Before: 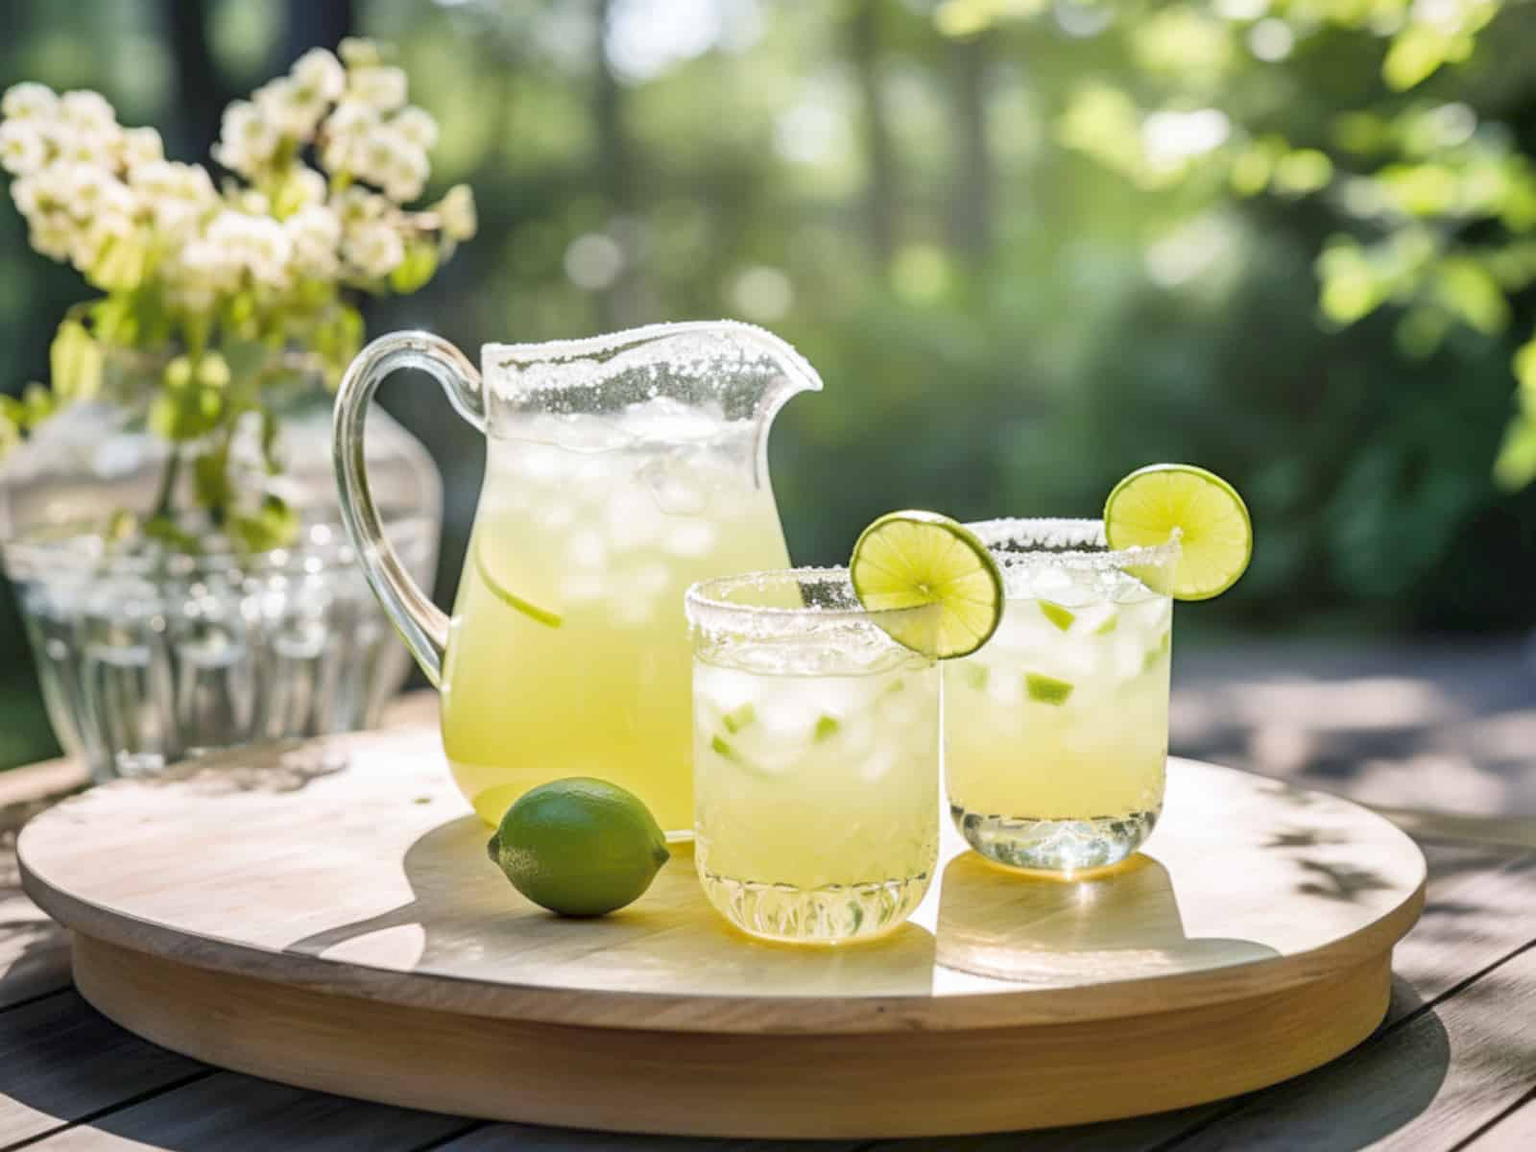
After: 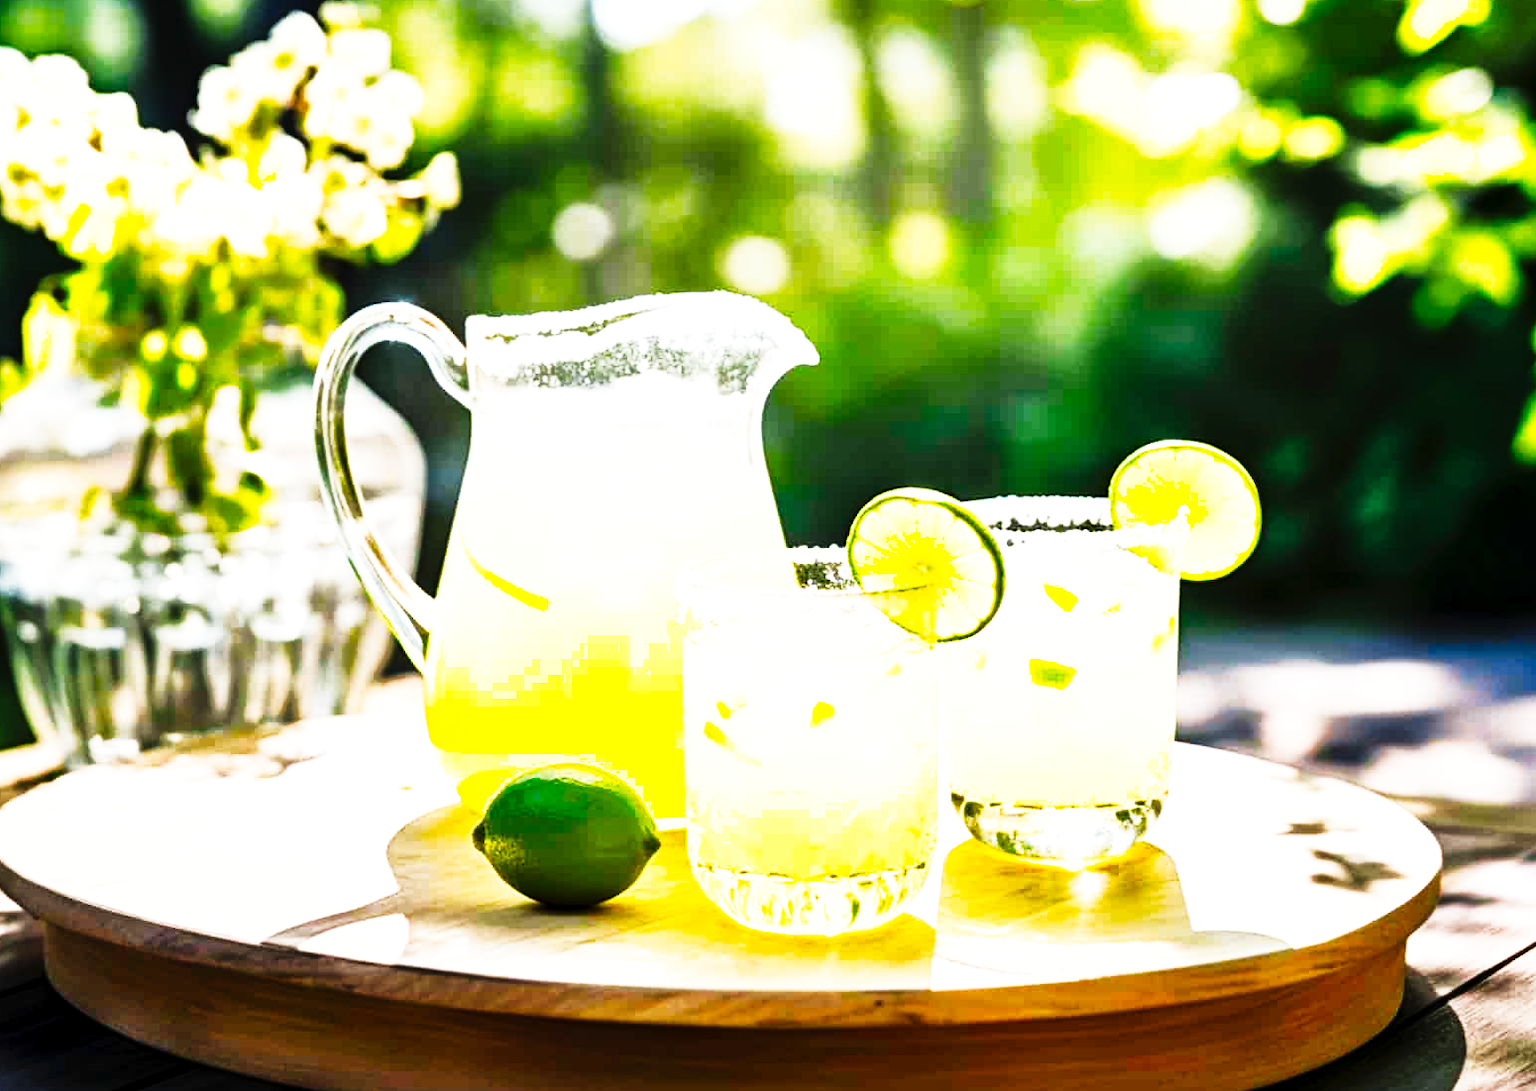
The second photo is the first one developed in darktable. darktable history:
color correction: saturation 1.32
tone curve: curves: ch0 [(0, 0) (0.003, 0.003) (0.011, 0.006) (0.025, 0.01) (0.044, 0.016) (0.069, 0.02) (0.1, 0.025) (0.136, 0.034) (0.177, 0.051) (0.224, 0.08) (0.277, 0.131) (0.335, 0.209) (0.399, 0.328) (0.468, 0.47) (0.543, 0.629) (0.623, 0.788) (0.709, 0.903) (0.801, 0.965) (0.898, 0.989) (1, 1)], preserve colors none
shadows and highlights: on, module defaults
exposure: black level correction 0.007, compensate highlight preservation false
tone equalizer: -8 EV -0.75 EV, -7 EV -0.7 EV, -6 EV -0.6 EV, -5 EV -0.4 EV, -3 EV 0.4 EV, -2 EV 0.6 EV, -1 EV 0.7 EV, +0 EV 0.75 EV, edges refinement/feathering 500, mask exposure compensation -1.57 EV, preserve details no
crop: left 1.964%, top 3.251%, right 1.122%, bottom 4.933%
